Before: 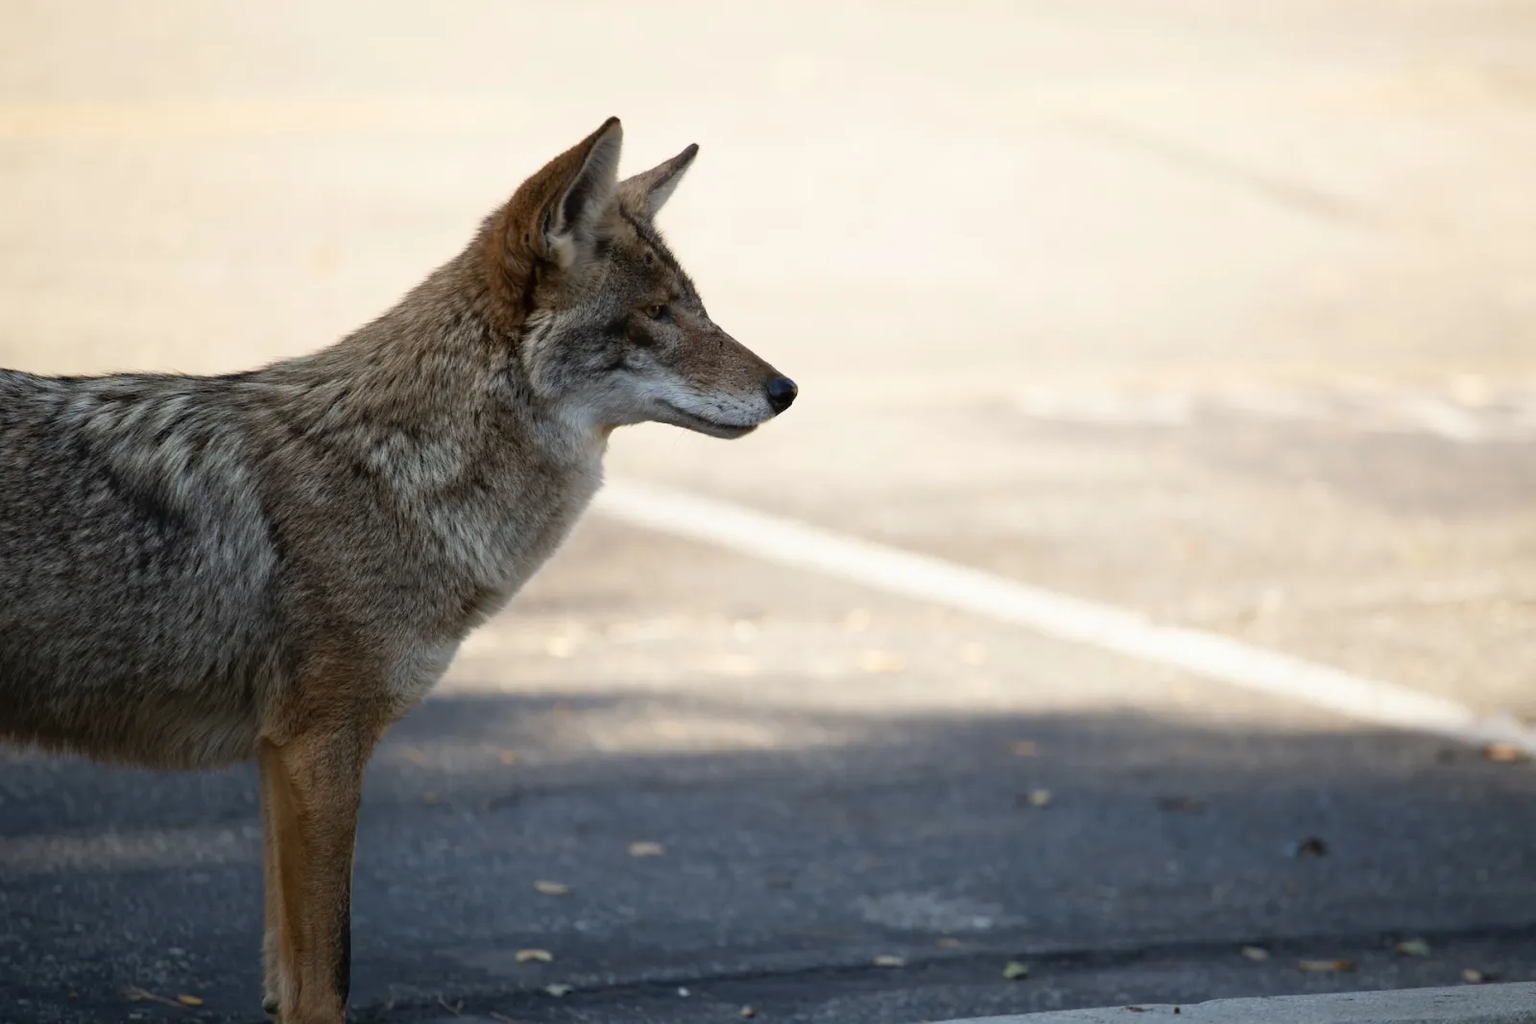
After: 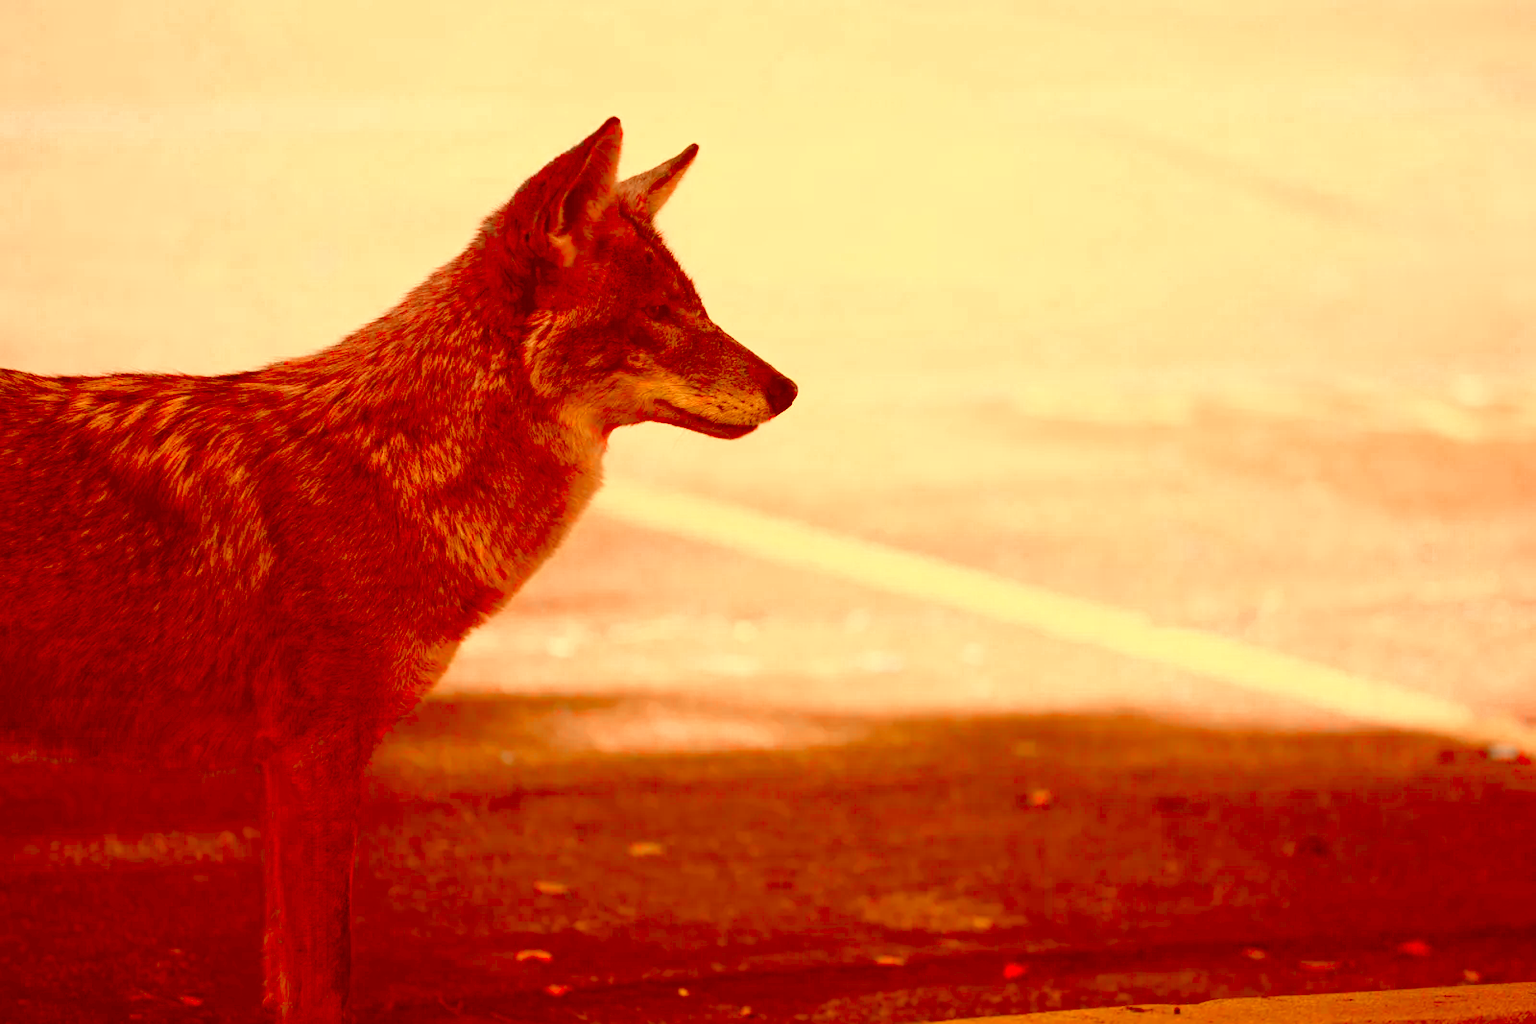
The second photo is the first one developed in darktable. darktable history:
white balance: red 1.188, blue 1.11
color zones: curves: ch1 [(0, 0.831) (0.08, 0.771) (0.157, 0.268) (0.241, 0.207) (0.562, -0.005) (0.714, -0.013) (0.876, 0.01) (1, 0.831)]
color correction: highlights a* -39.68, highlights b* -40, shadows a* -40, shadows b* -40, saturation -3
